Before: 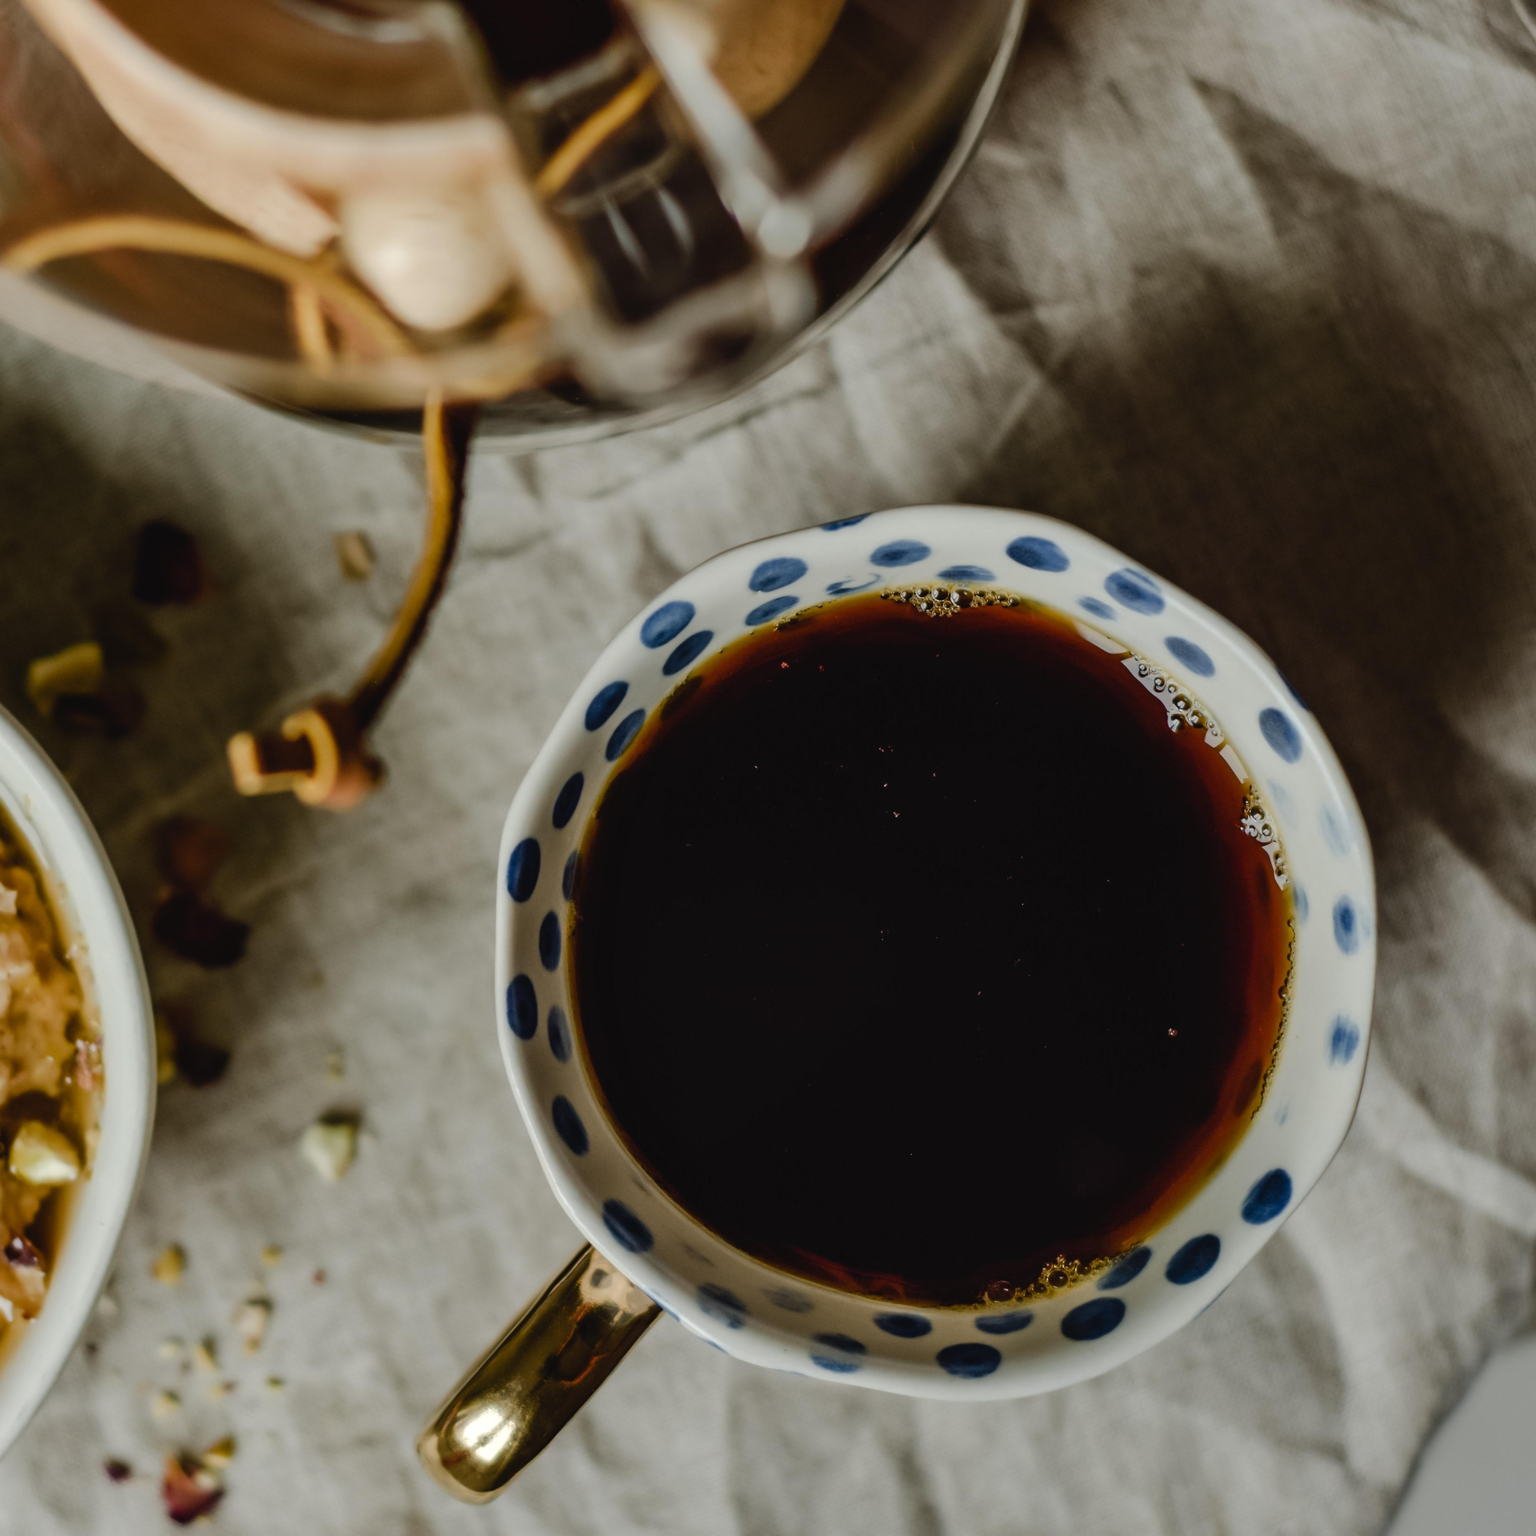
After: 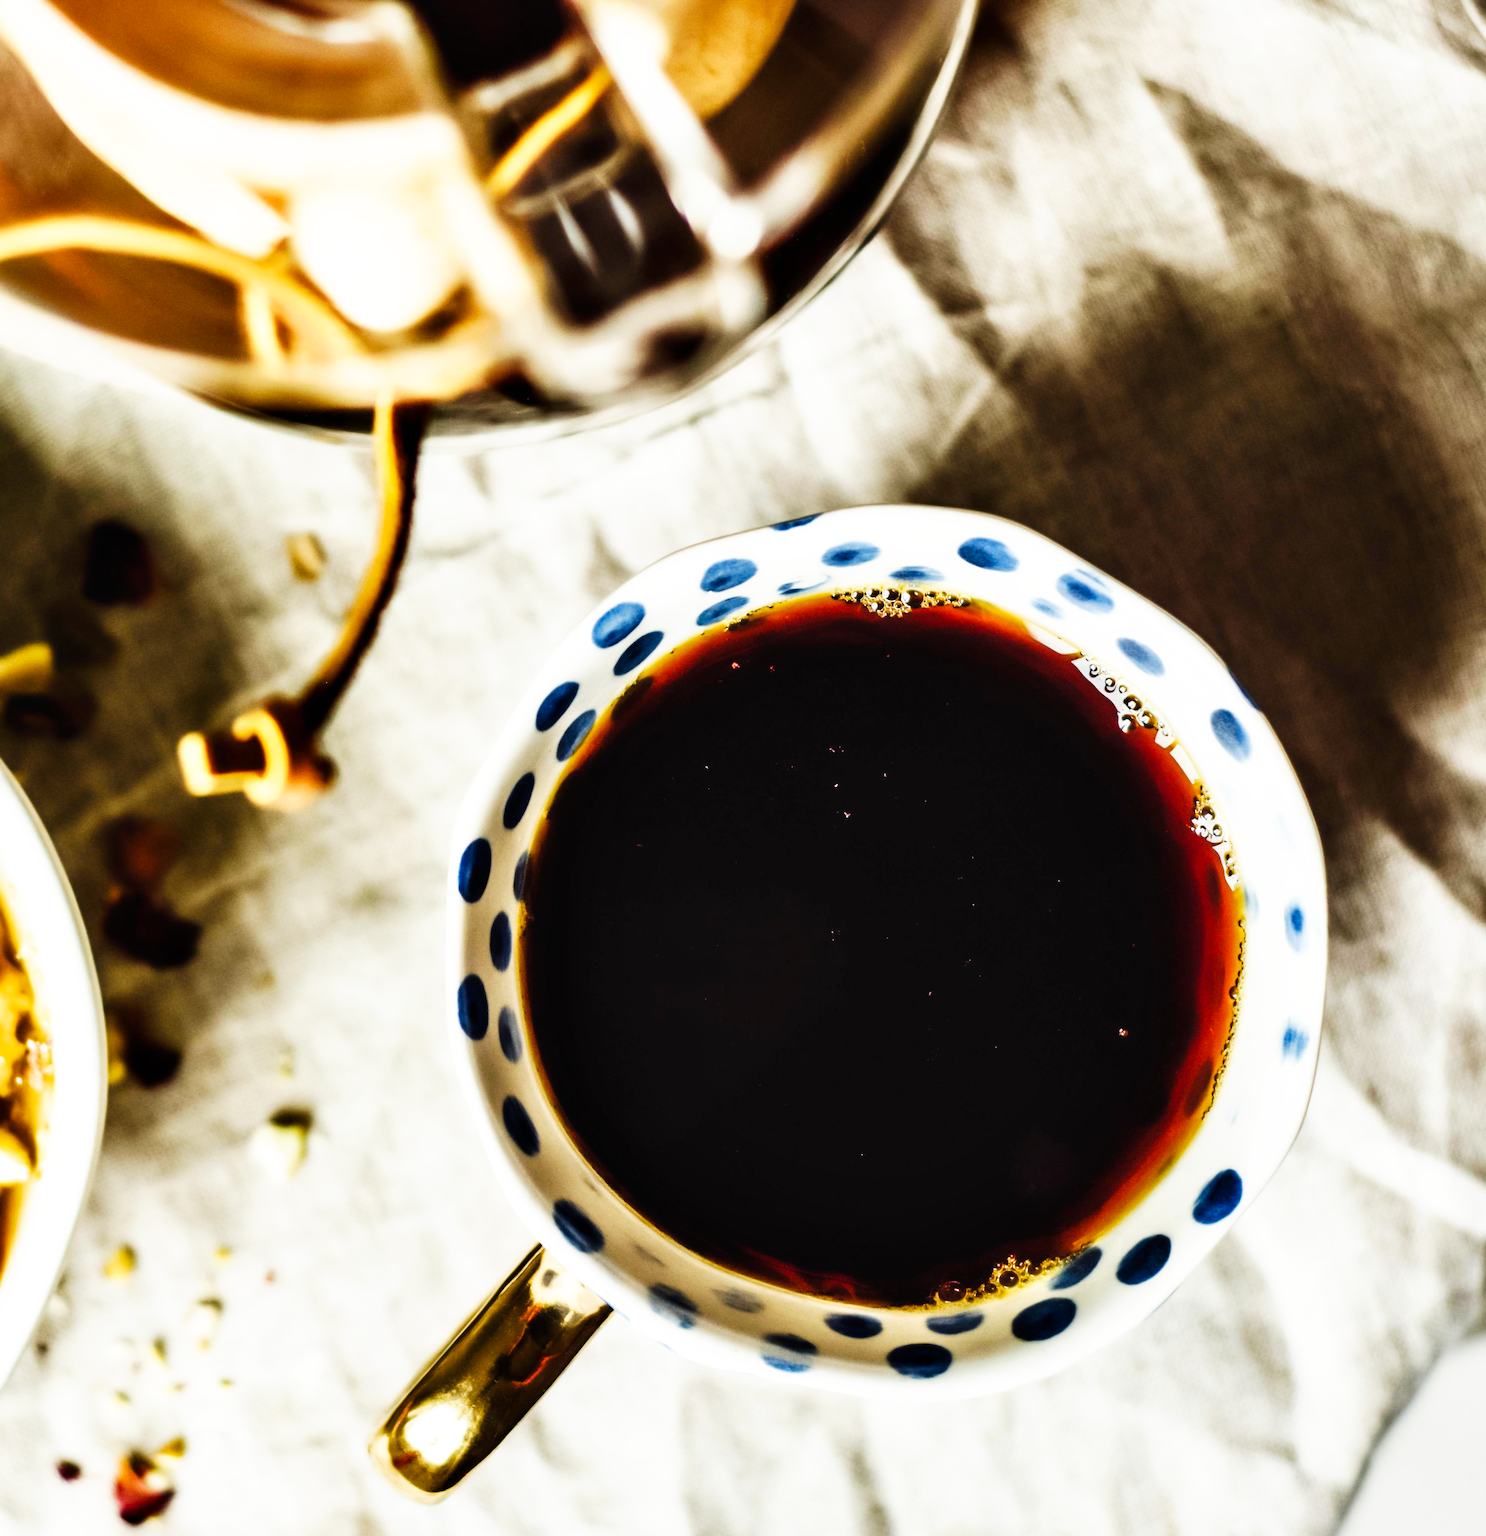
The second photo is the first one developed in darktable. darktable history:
exposure: black level correction 0, exposure 0.7 EV, compensate exposure bias true, compensate highlight preservation false
base curve: curves: ch0 [(0, 0) (0.007, 0.004) (0.027, 0.03) (0.046, 0.07) (0.207, 0.54) (0.442, 0.872) (0.673, 0.972) (1, 1)], preserve colors none
crop and rotate: left 3.238%
contrast equalizer: y [[0.579, 0.58, 0.505, 0.5, 0.5, 0.5], [0.5 ×6], [0.5 ×6], [0 ×6], [0 ×6]]
